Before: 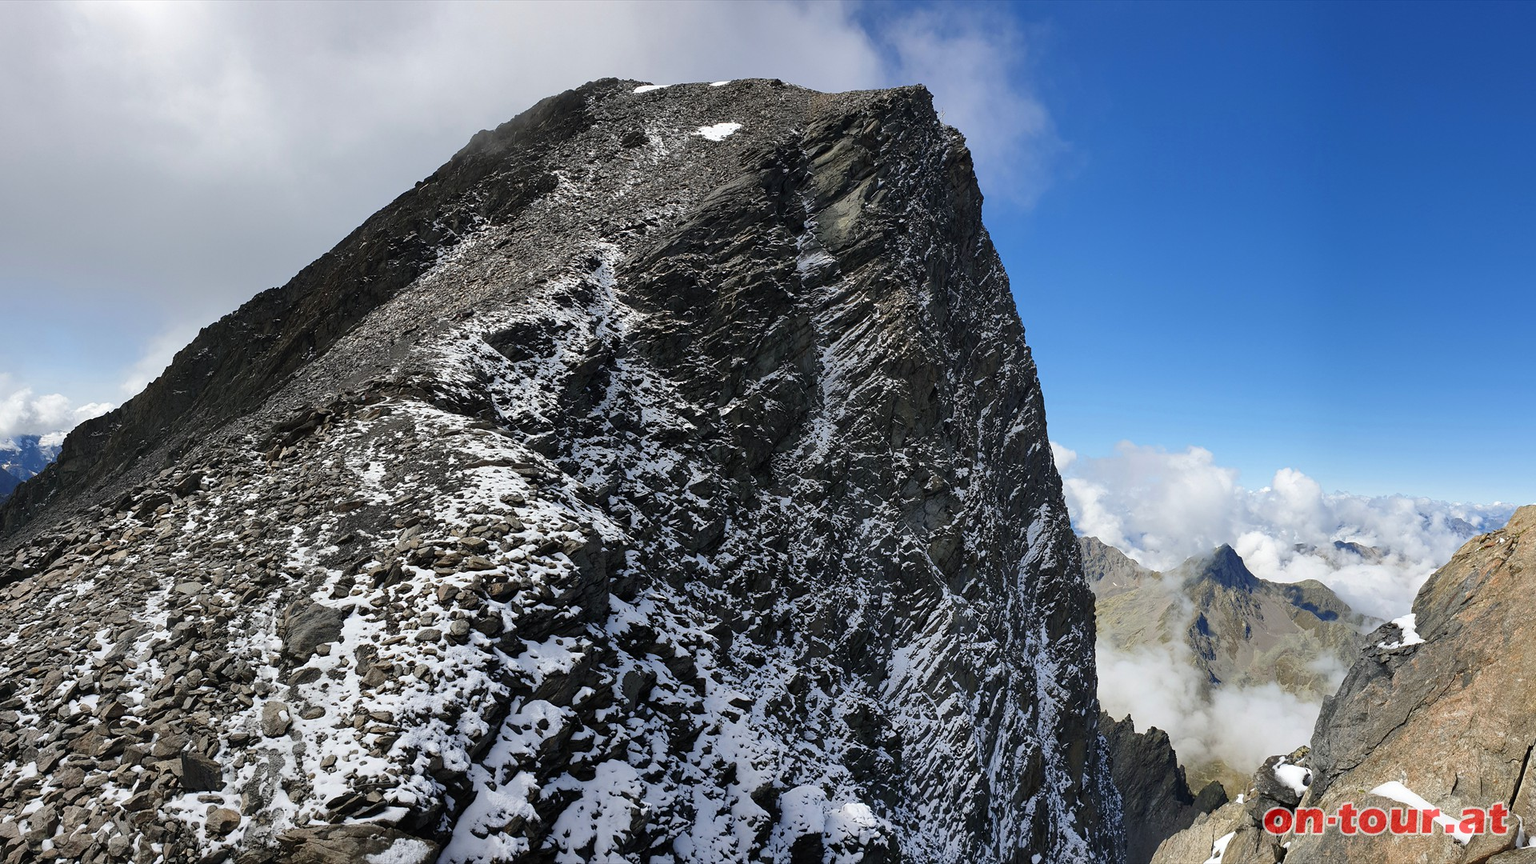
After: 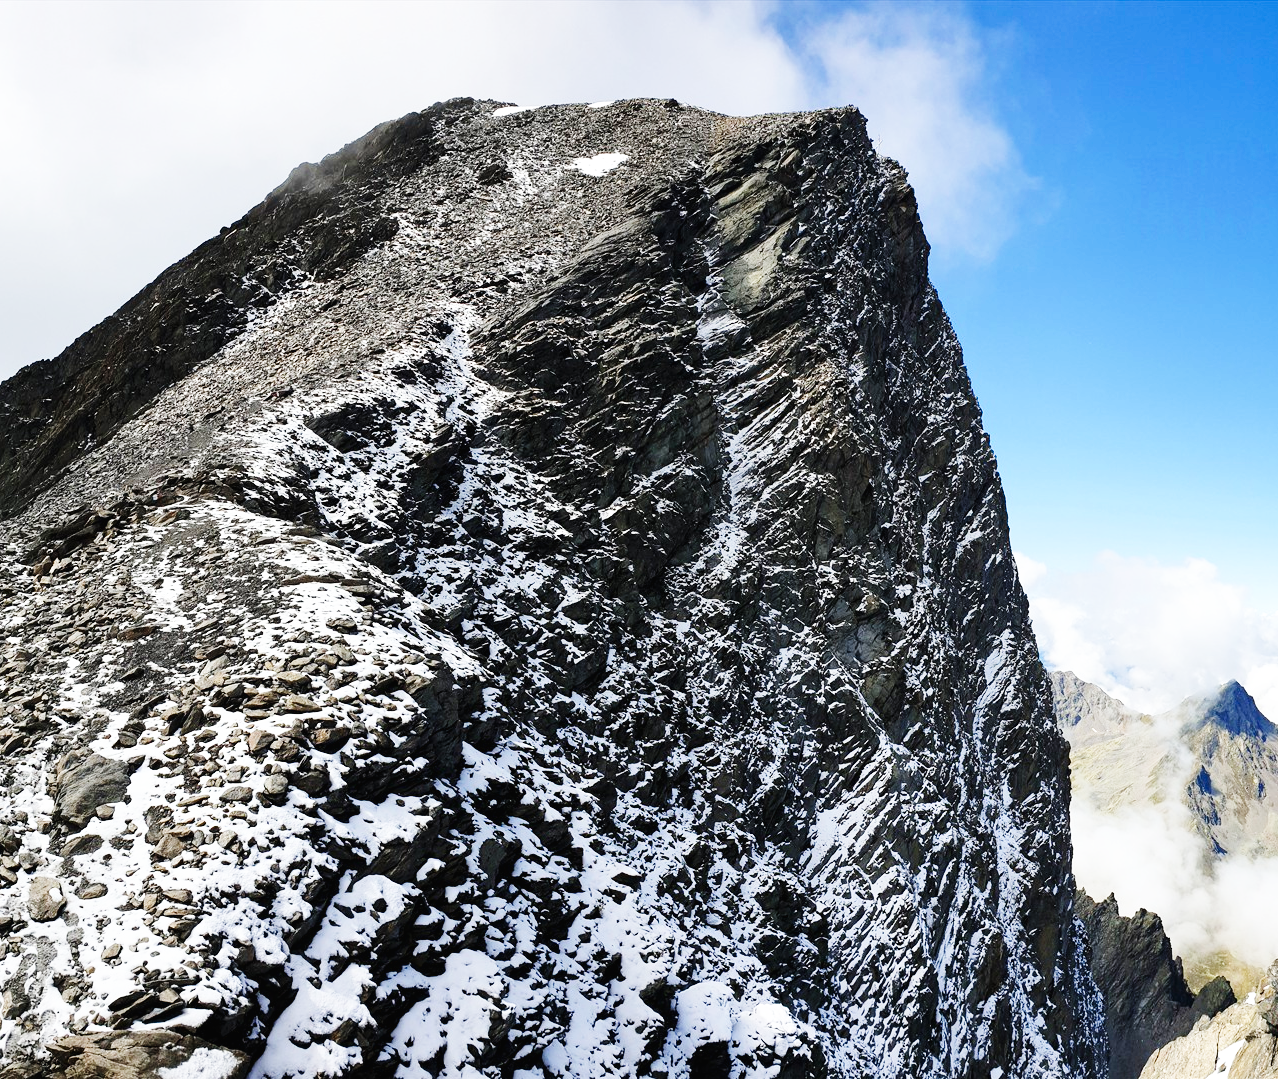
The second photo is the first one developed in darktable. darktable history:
crop and rotate: left 15.576%, right 17.811%
exposure: exposure -0.045 EV, compensate highlight preservation false
base curve: curves: ch0 [(0, 0.003) (0.001, 0.002) (0.006, 0.004) (0.02, 0.022) (0.048, 0.086) (0.094, 0.234) (0.162, 0.431) (0.258, 0.629) (0.385, 0.8) (0.548, 0.918) (0.751, 0.988) (1, 1)], preserve colors none
